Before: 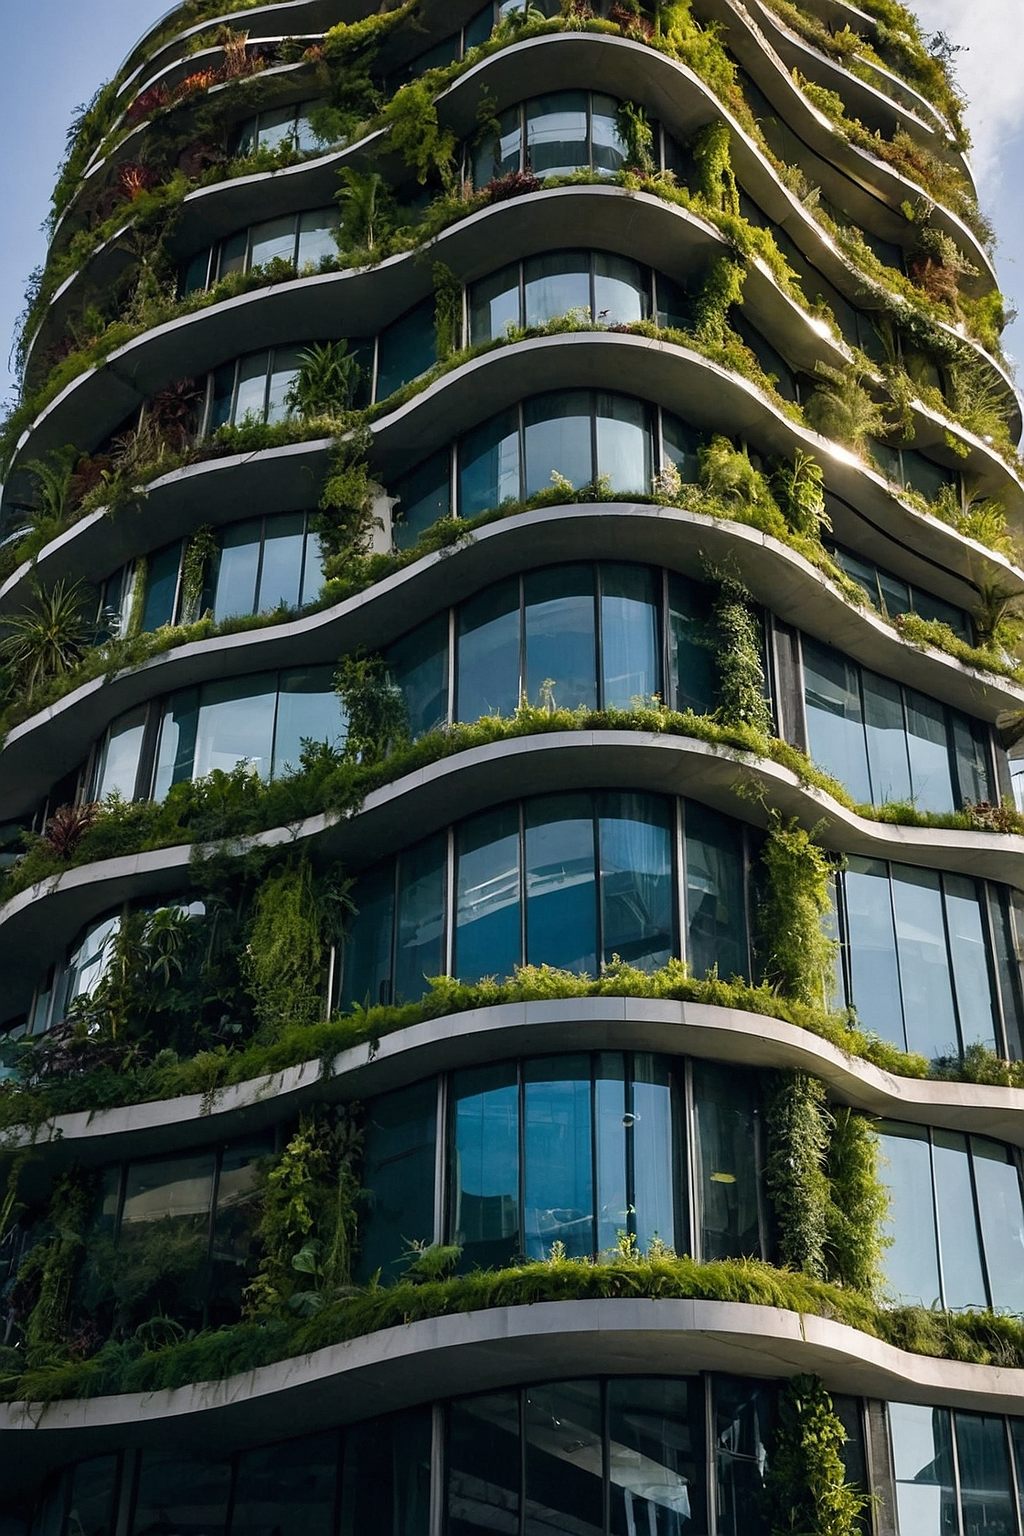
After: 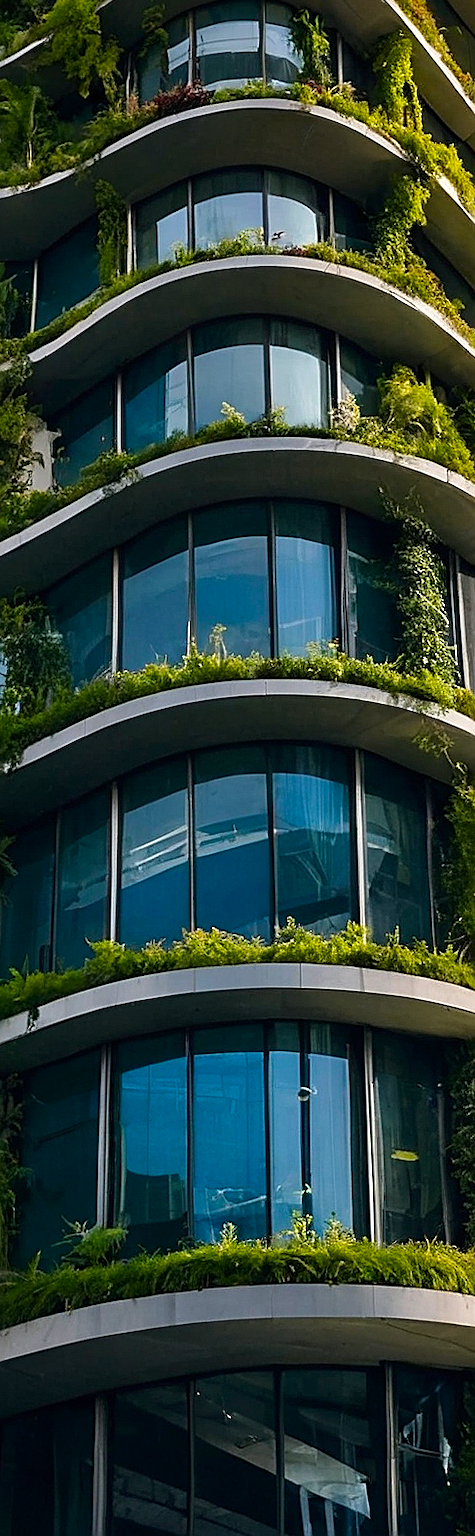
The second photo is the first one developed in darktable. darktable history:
sharpen: on, module defaults
contrast brightness saturation: brightness -0.021, saturation 0.348
crop: left 33.5%, top 6.052%, right 22.921%
